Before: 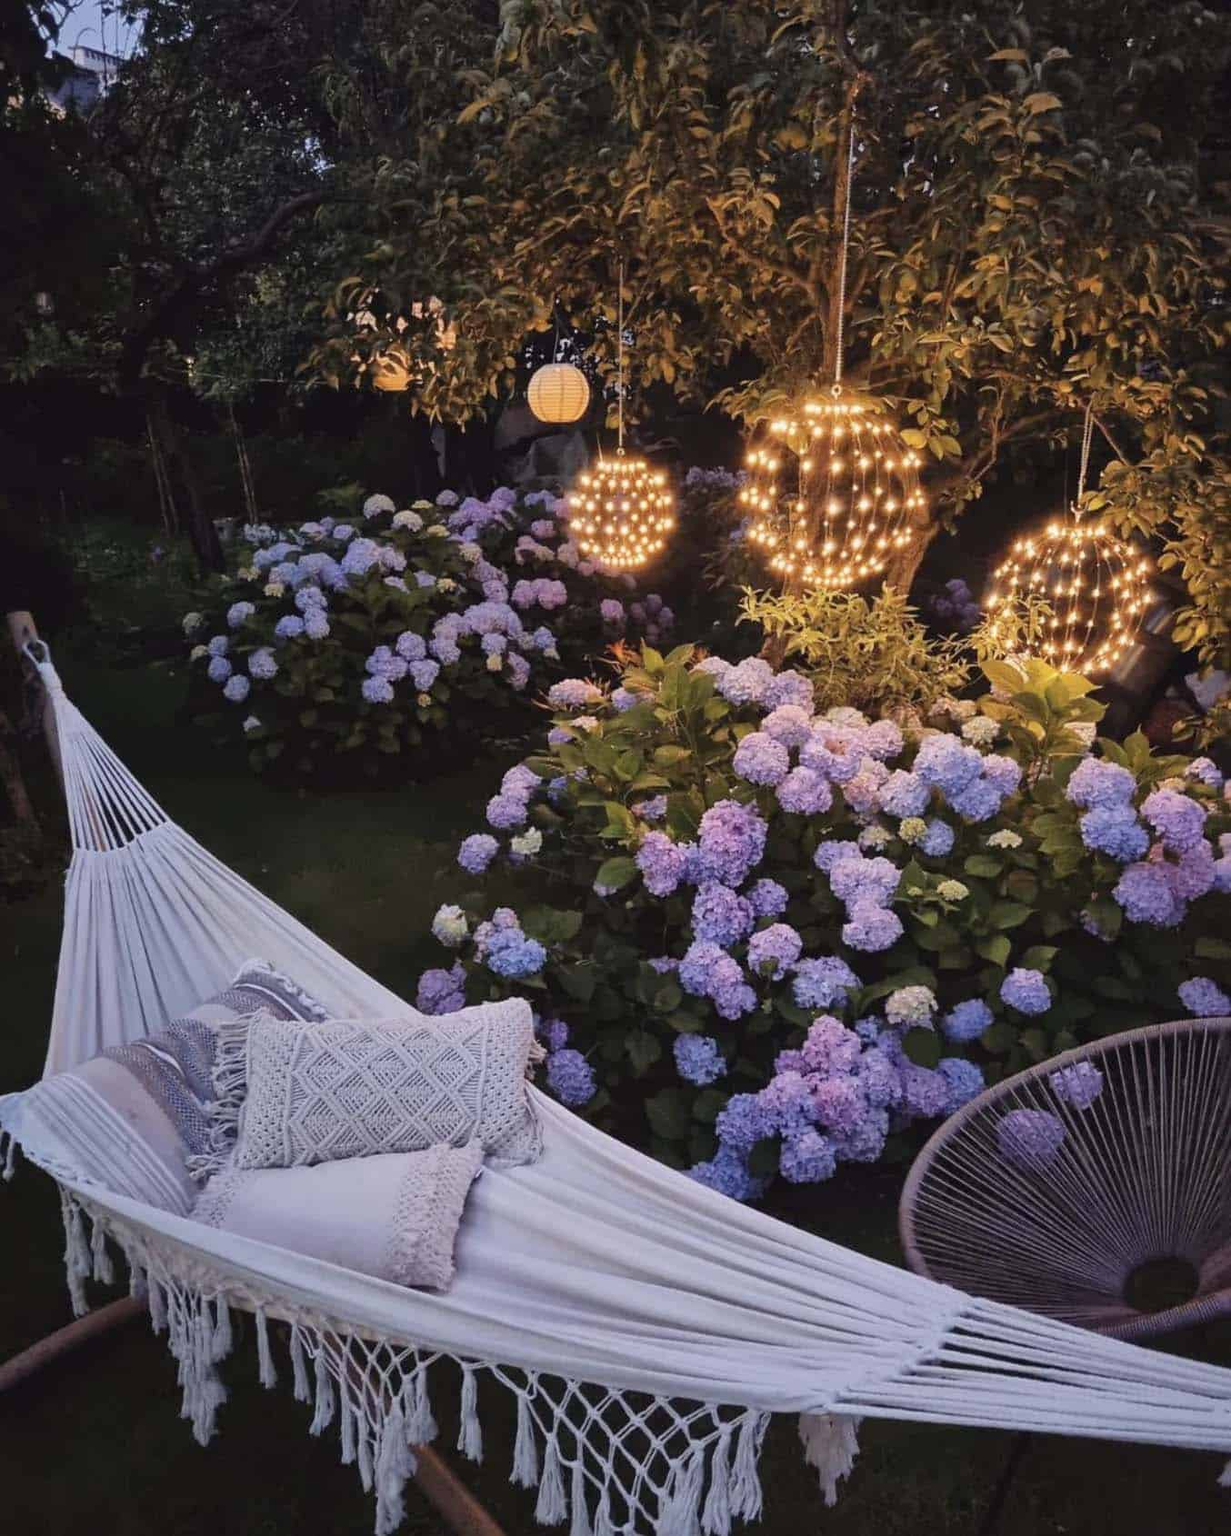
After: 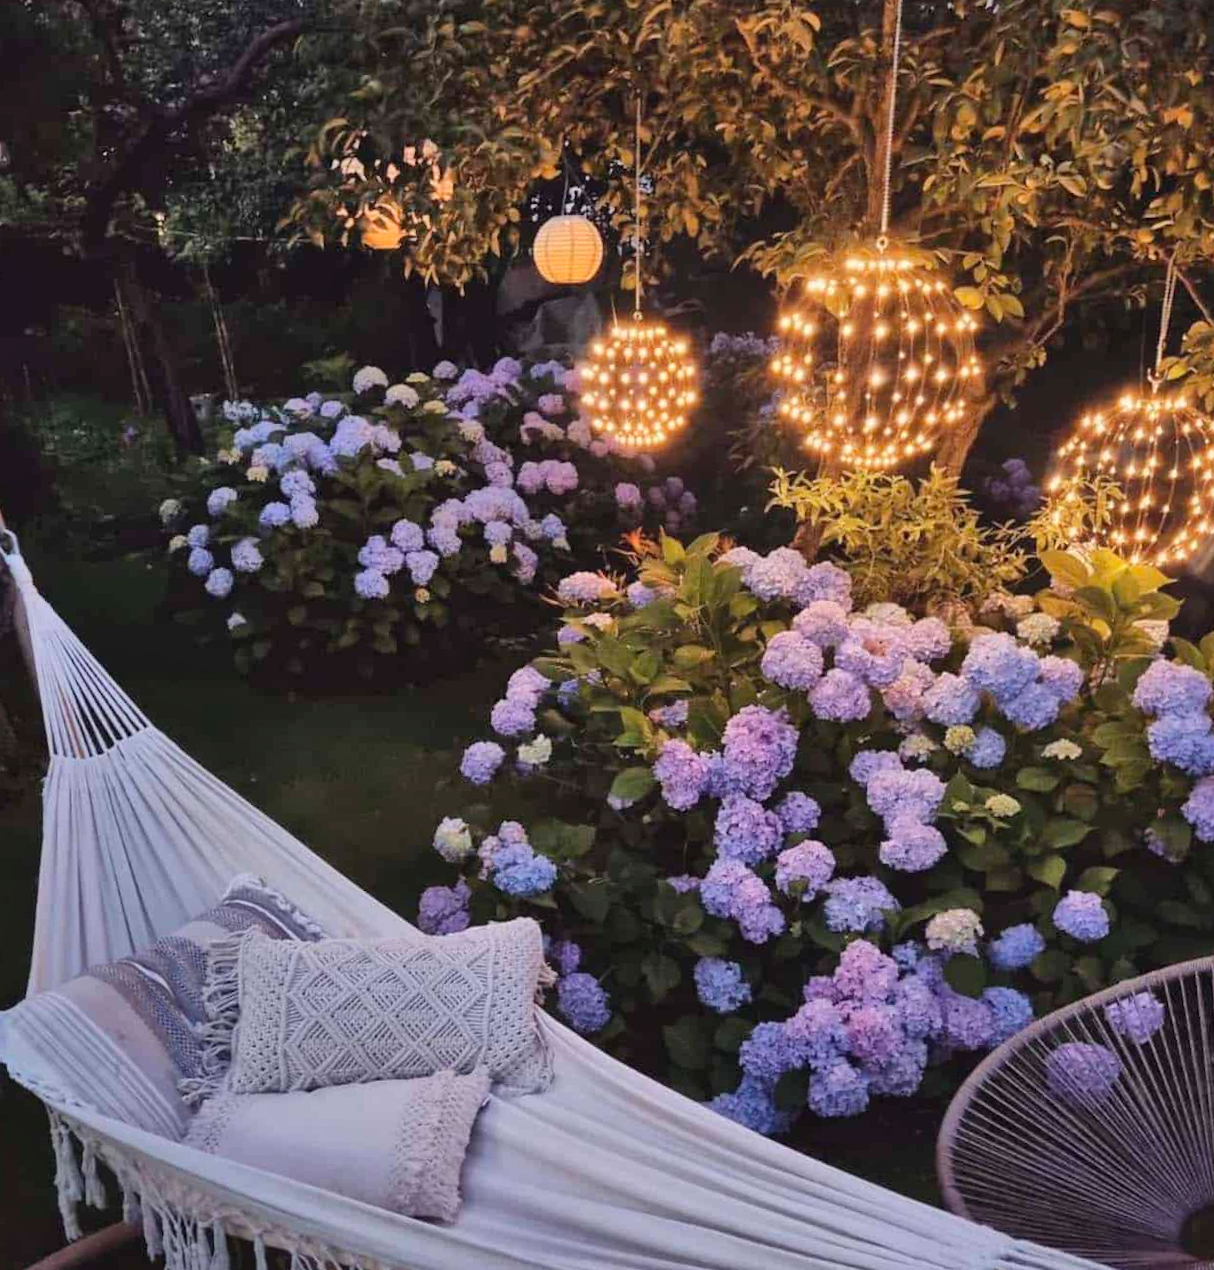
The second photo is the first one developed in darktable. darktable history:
crop and rotate: angle 0.03°, top 11.643%, right 5.651%, bottom 11.189%
bloom: size 16%, threshold 98%, strength 20%
shadows and highlights: radius 108.52, shadows 44.07, highlights -67.8, low approximation 0.01, soften with gaussian
rotate and perspective: rotation 0.074°, lens shift (vertical) 0.096, lens shift (horizontal) -0.041, crop left 0.043, crop right 0.952, crop top 0.024, crop bottom 0.979
